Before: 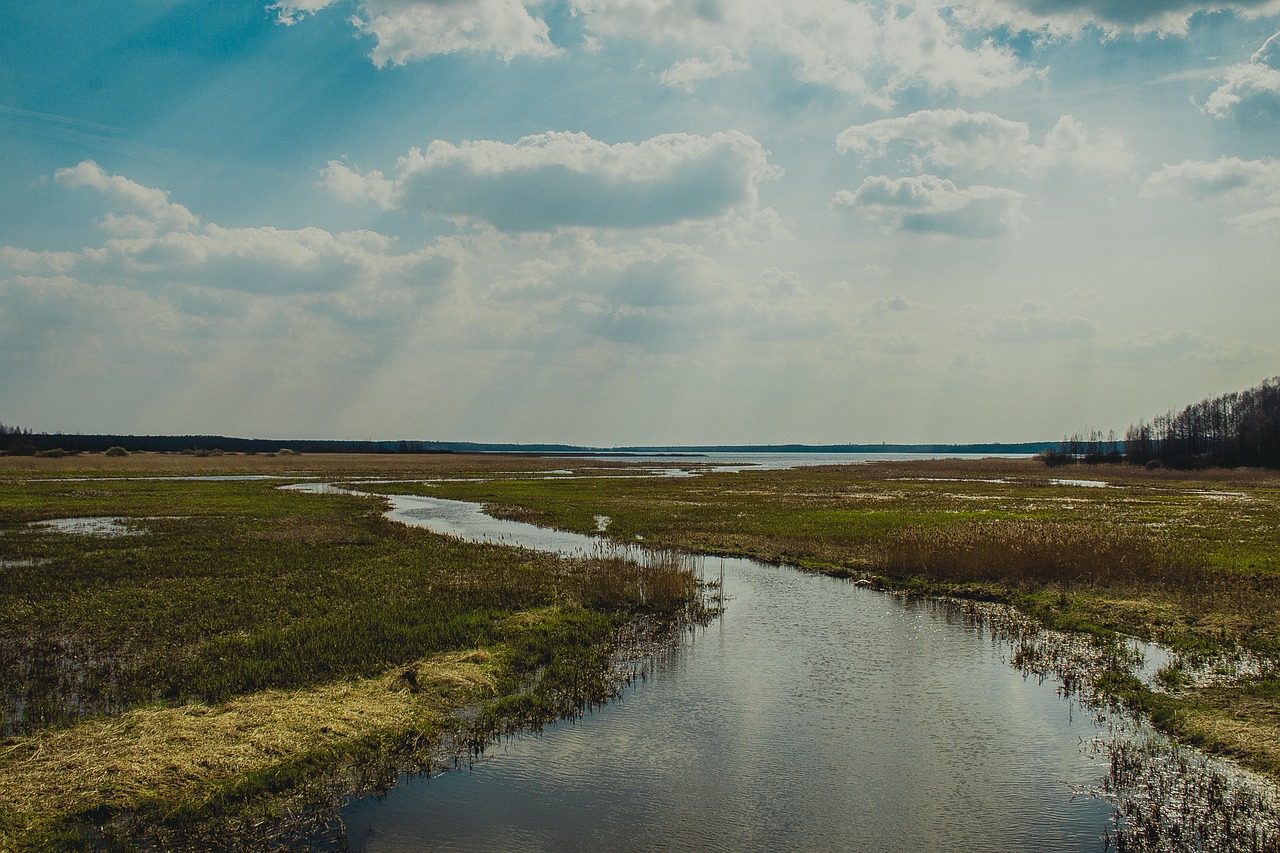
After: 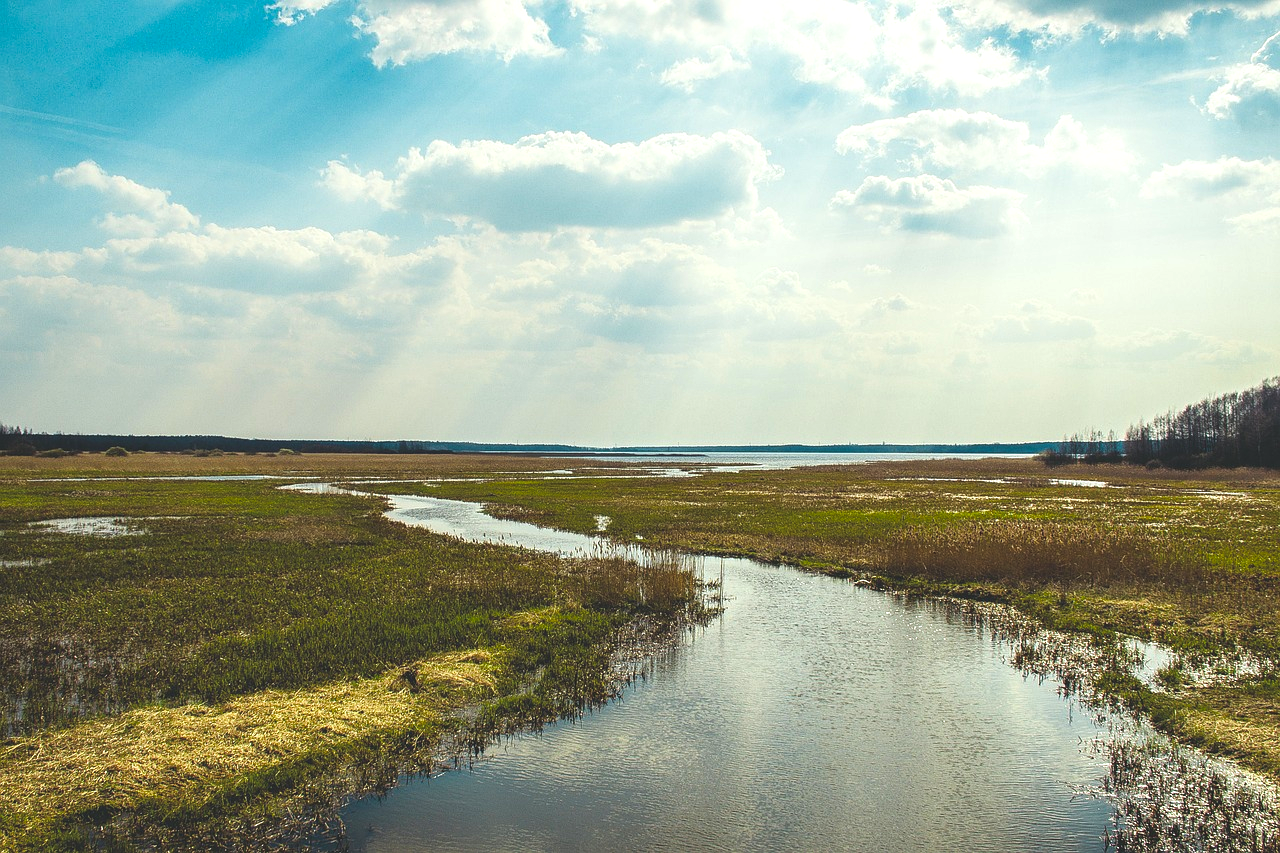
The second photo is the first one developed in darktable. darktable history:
exposure: black level correction -0.005, exposure 1.002 EV, compensate highlight preservation false
contrast equalizer: y [[0.5 ×6], [0.5 ×6], [0.5, 0.5, 0.501, 0.545, 0.707, 0.863], [0 ×6], [0 ×6]]
color balance rgb: shadows fall-off 101%, linear chroma grading › mid-tones 7.63%, perceptual saturation grading › mid-tones 11.68%, mask middle-gray fulcrum 22.45%, global vibrance 10.11%, saturation formula JzAzBz (2021)
